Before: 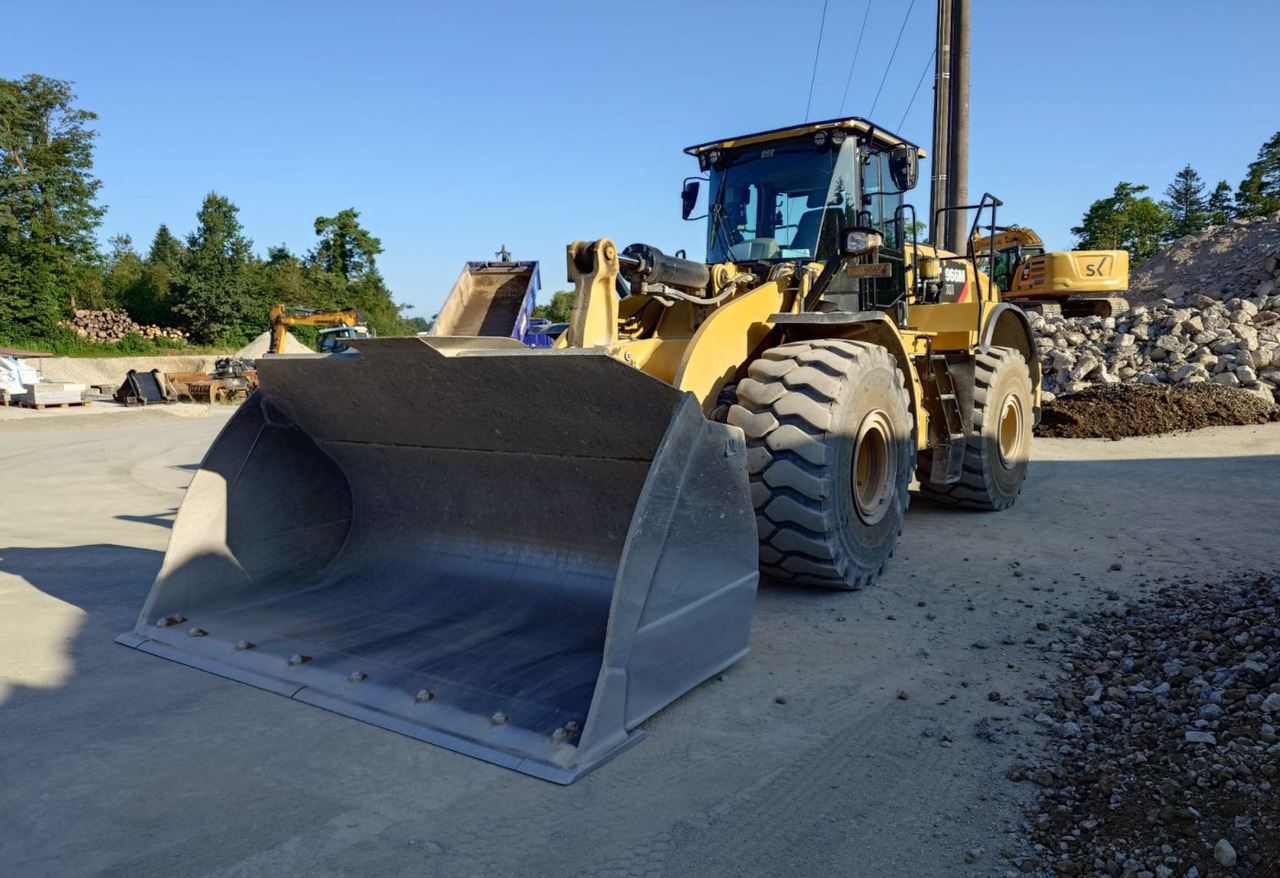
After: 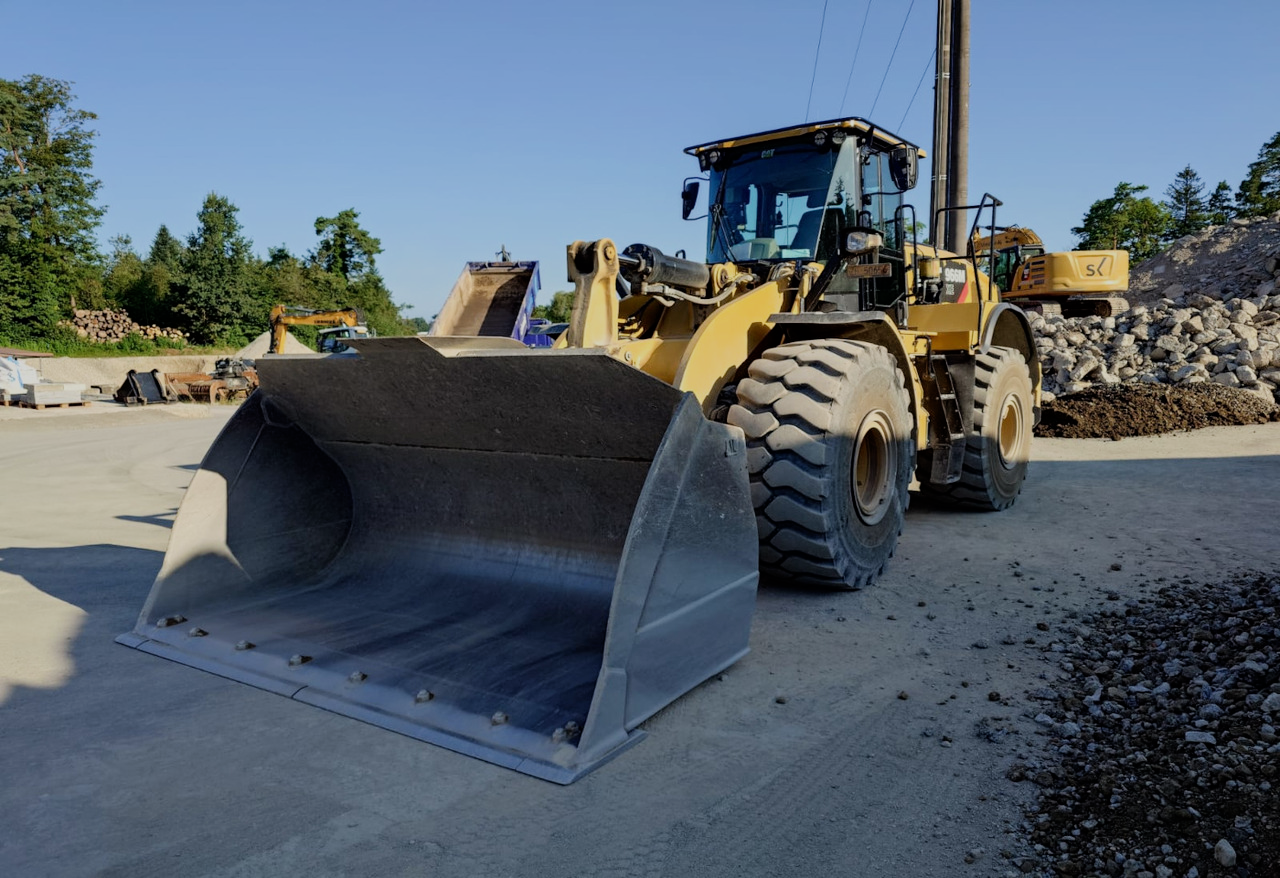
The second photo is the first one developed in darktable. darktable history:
filmic rgb: black relative exposure -7.65 EV, white relative exposure 4.56 EV, threshold 3.02 EV, hardness 3.61, enable highlight reconstruction true
